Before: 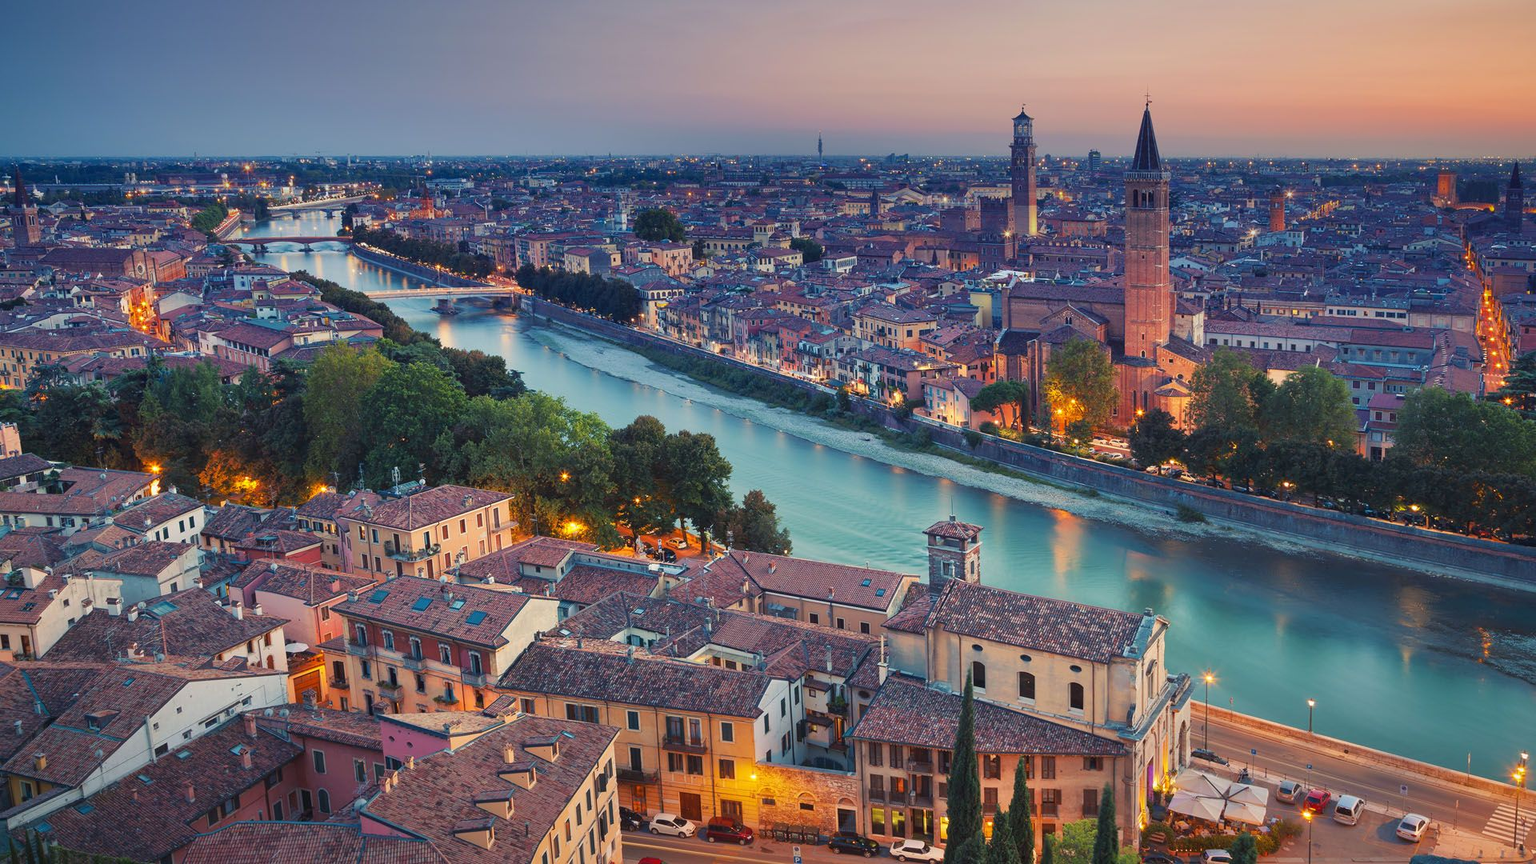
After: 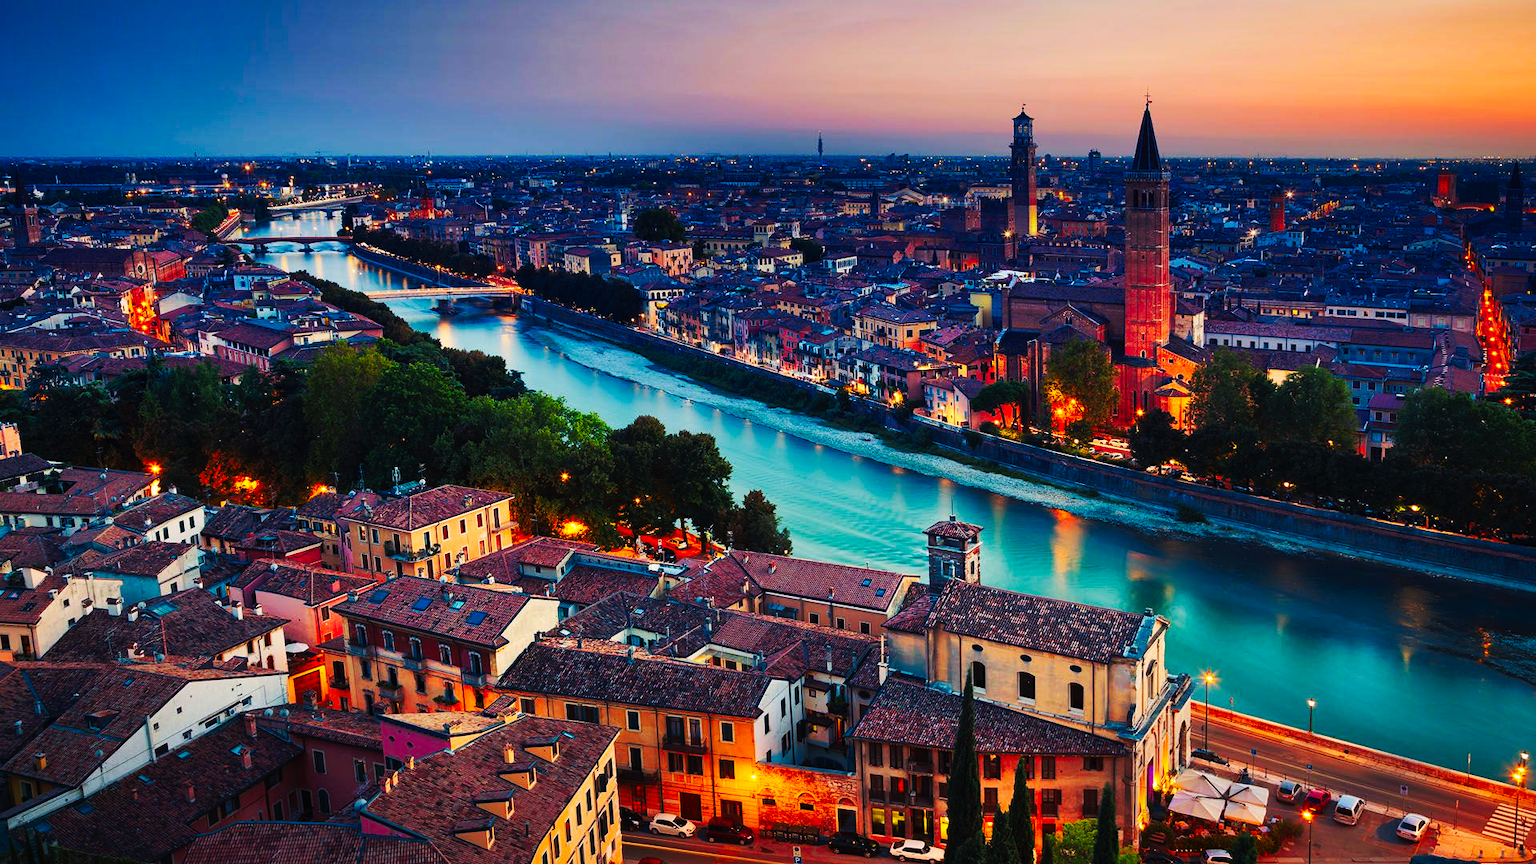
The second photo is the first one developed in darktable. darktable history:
exposure: exposure -0.151 EV, compensate highlight preservation false
tone equalizer: on, module defaults
tone curve: curves: ch0 [(0, 0) (0.003, 0.003) (0.011, 0.005) (0.025, 0.005) (0.044, 0.008) (0.069, 0.015) (0.1, 0.023) (0.136, 0.032) (0.177, 0.046) (0.224, 0.072) (0.277, 0.124) (0.335, 0.174) (0.399, 0.253) (0.468, 0.365) (0.543, 0.519) (0.623, 0.675) (0.709, 0.805) (0.801, 0.908) (0.898, 0.97) (1, 1)], preserve colors none
contrast brightness saturation: contrast 0.04, saturation 0.16
